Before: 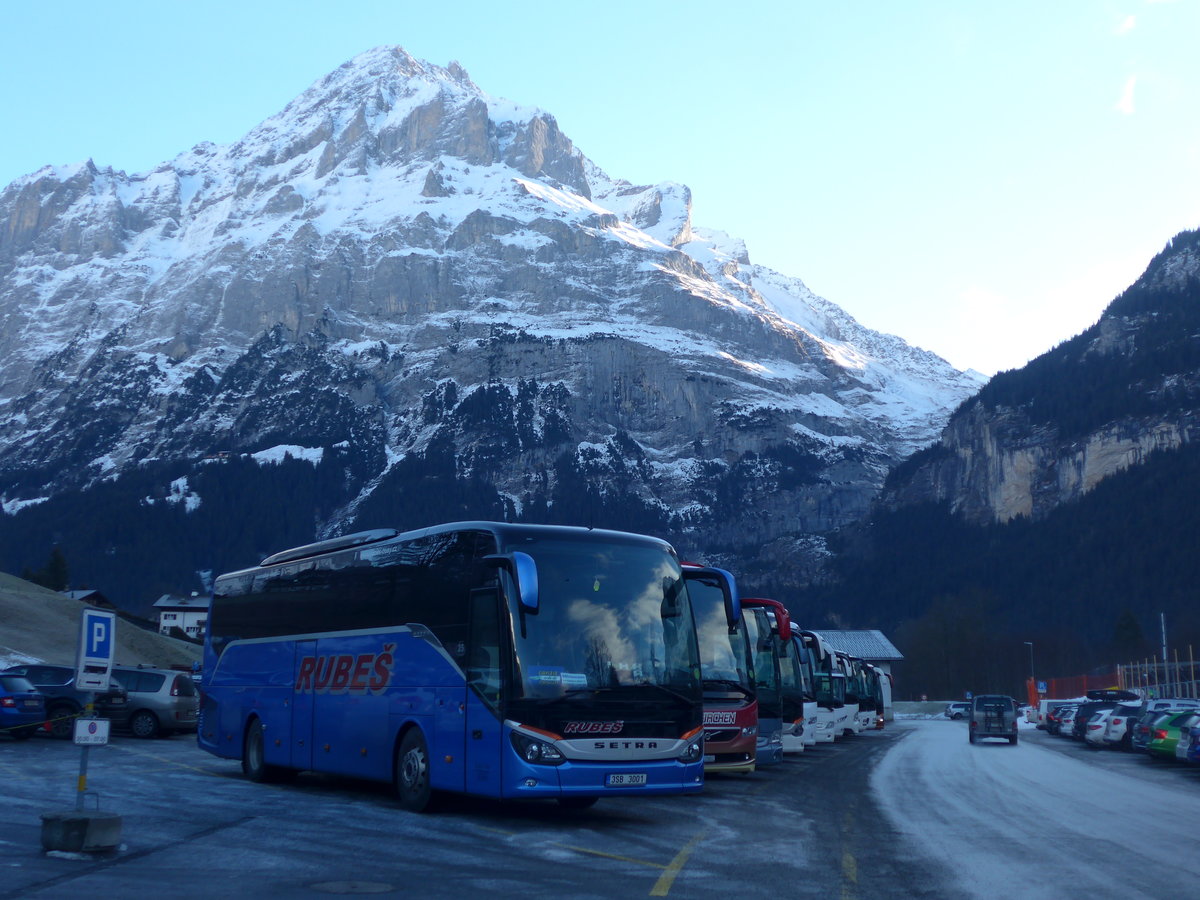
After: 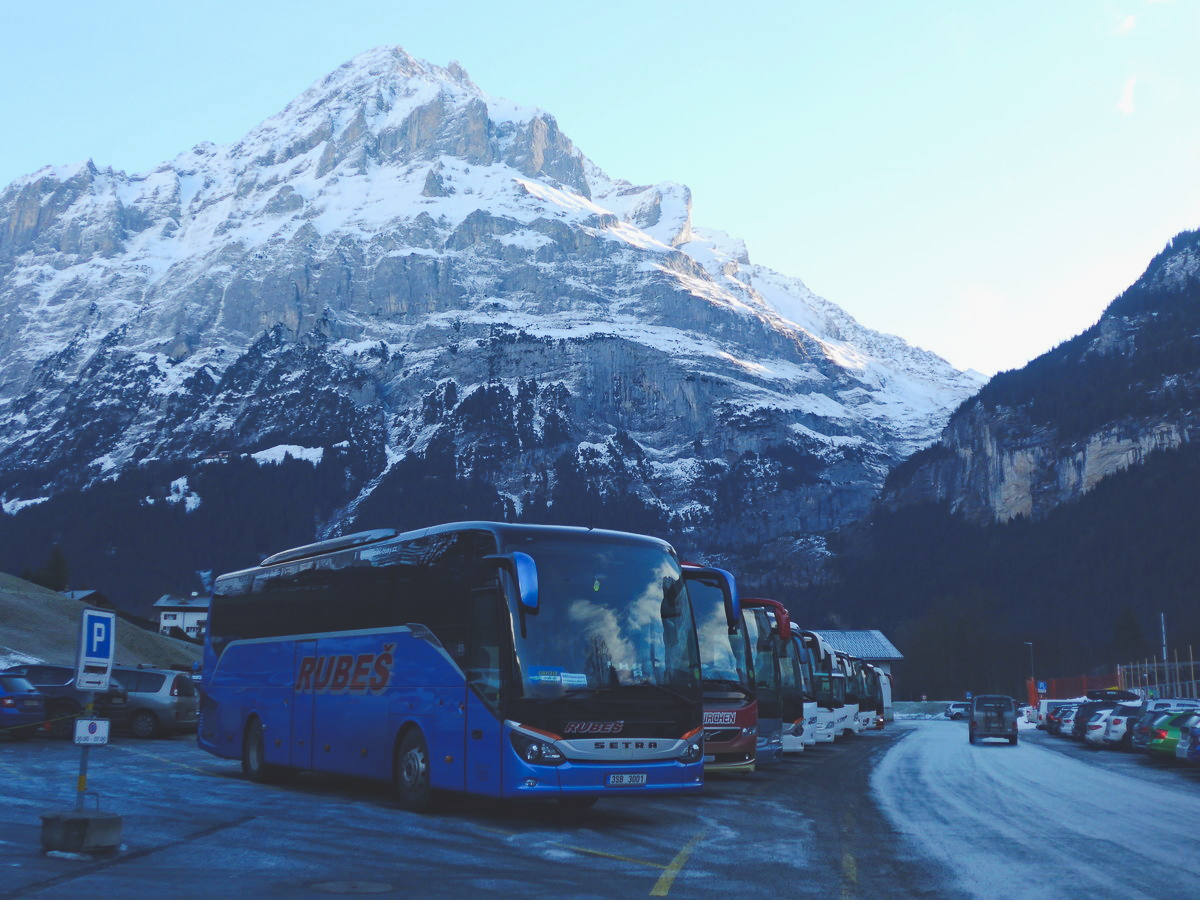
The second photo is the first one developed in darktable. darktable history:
exposure: black level correction -0.025, exposure -0.117 EV, compensate highlight preservation false
tone curve: curves: ch0 [(0, 0) (0.003, 0.005) (0.011, 0.011) (0.025, 0.022) (0.044, 0.035) (0.069, 0.051) (0.1, 0.073) (0.136, 0.106) (0.177, 0.147) (0.224, 0.195) (0.277, 0.253) (0.335, 0.315) (0.399, 0.388) (0.468, 0.488) (0.543, 0.586) (0.623, 0.685) (0.709, 0.764) (0.801, 0.838) (0.898, 0.908) (1, 1)], preserve colors none
haze removal: strength 0.29, distance 0.25, compatibility mode true, adaptive false
contrast brightness saturation: contrast 0.05, brightness 0.06, saturation 0.01
